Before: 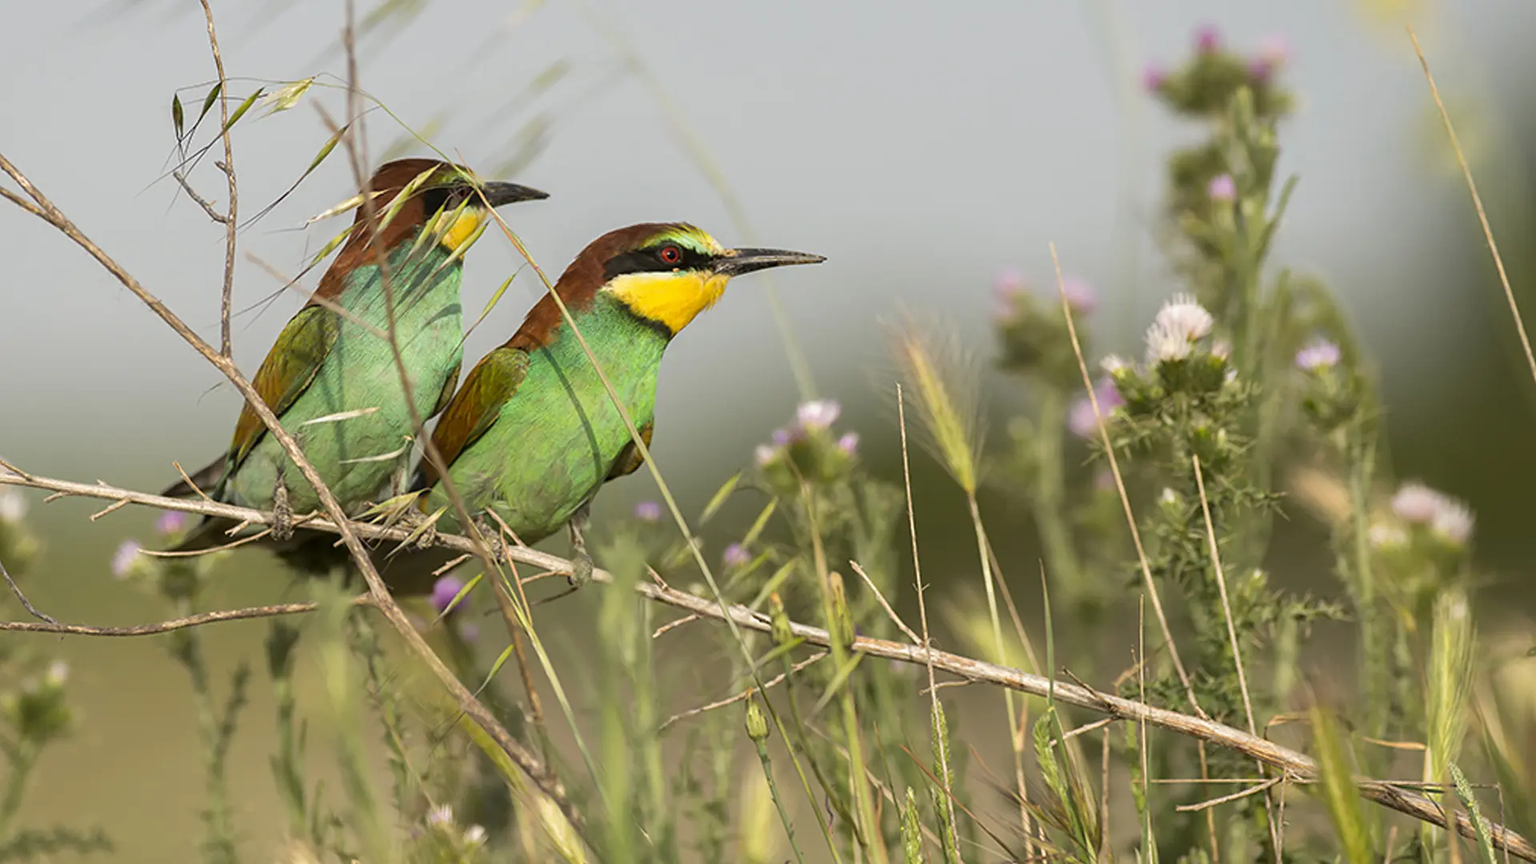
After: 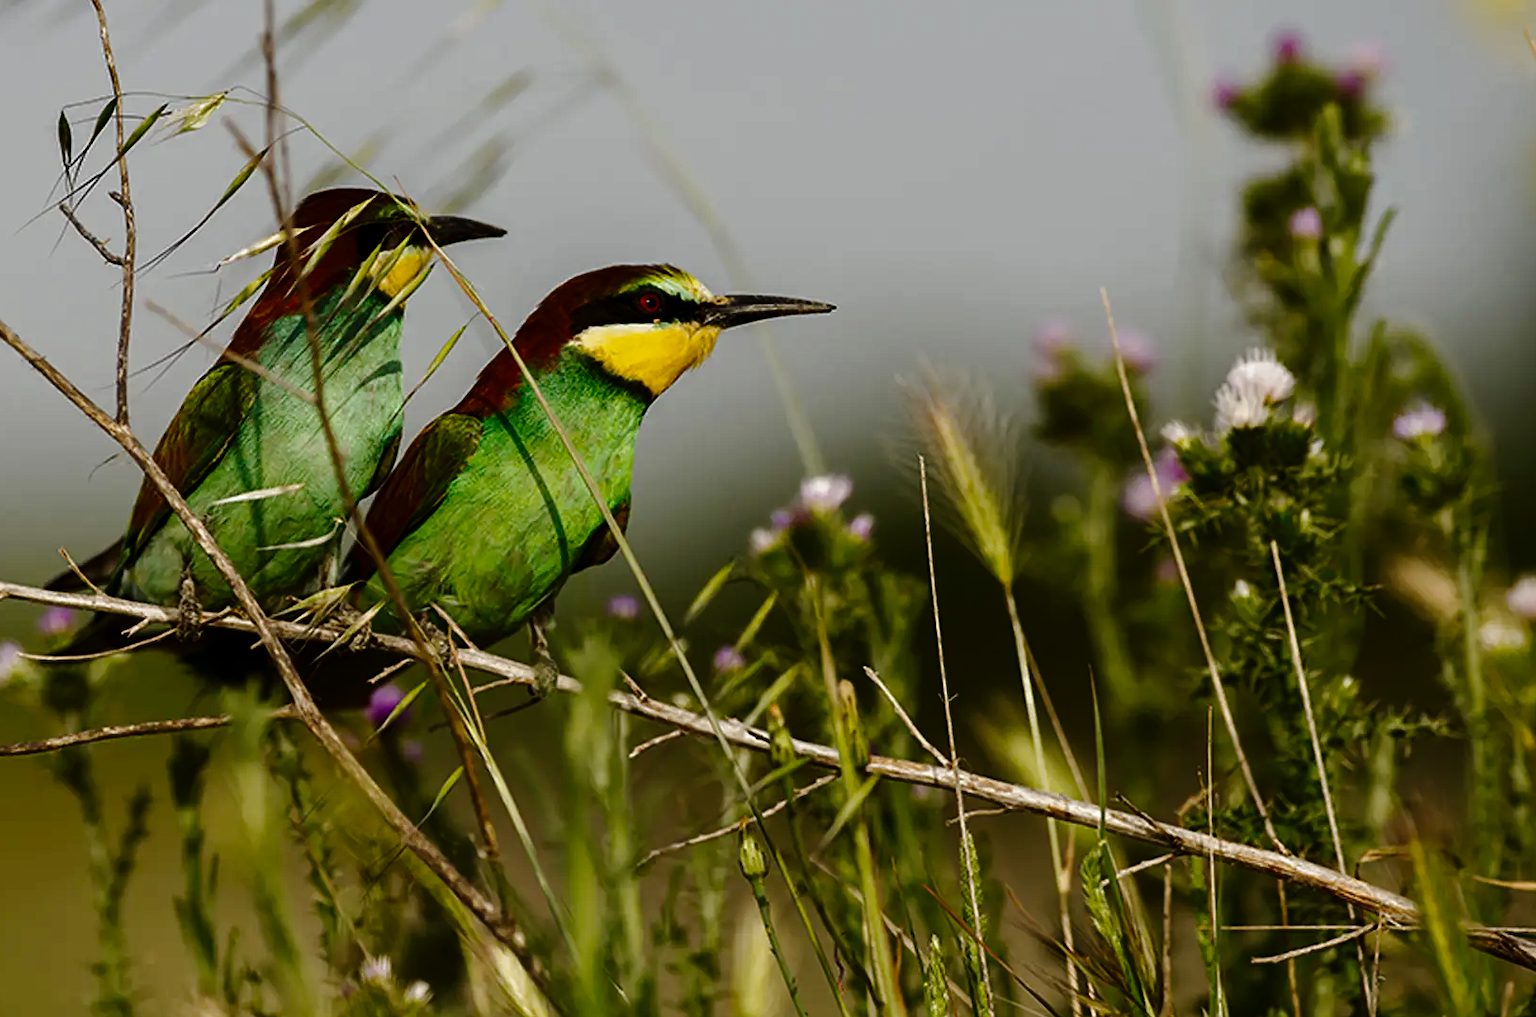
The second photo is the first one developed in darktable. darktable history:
tone curve: curves: ch0 [(0, 0) (0.003, 0.001) (0.011, 0.004) (0.025, 0.013) (0.044, 0.022) (0.069, 0.035) (0.1, 0.053) (0.136, 0.088) (0.177, 0.149) (0.224, 0.213) (0.277, 0.293) (0.335, 0.381) (0.399, 0.463) (0.468, 0.546) (0.543, 0.616) (0.623, 0.693) (0.709, 0.766) (0.801, 0.843) (0.898, 0.921) (1, 1)], preserve colors none
crop: left 8.026%, right 7.374%
contrast brightness saturation: brightness -0.52
